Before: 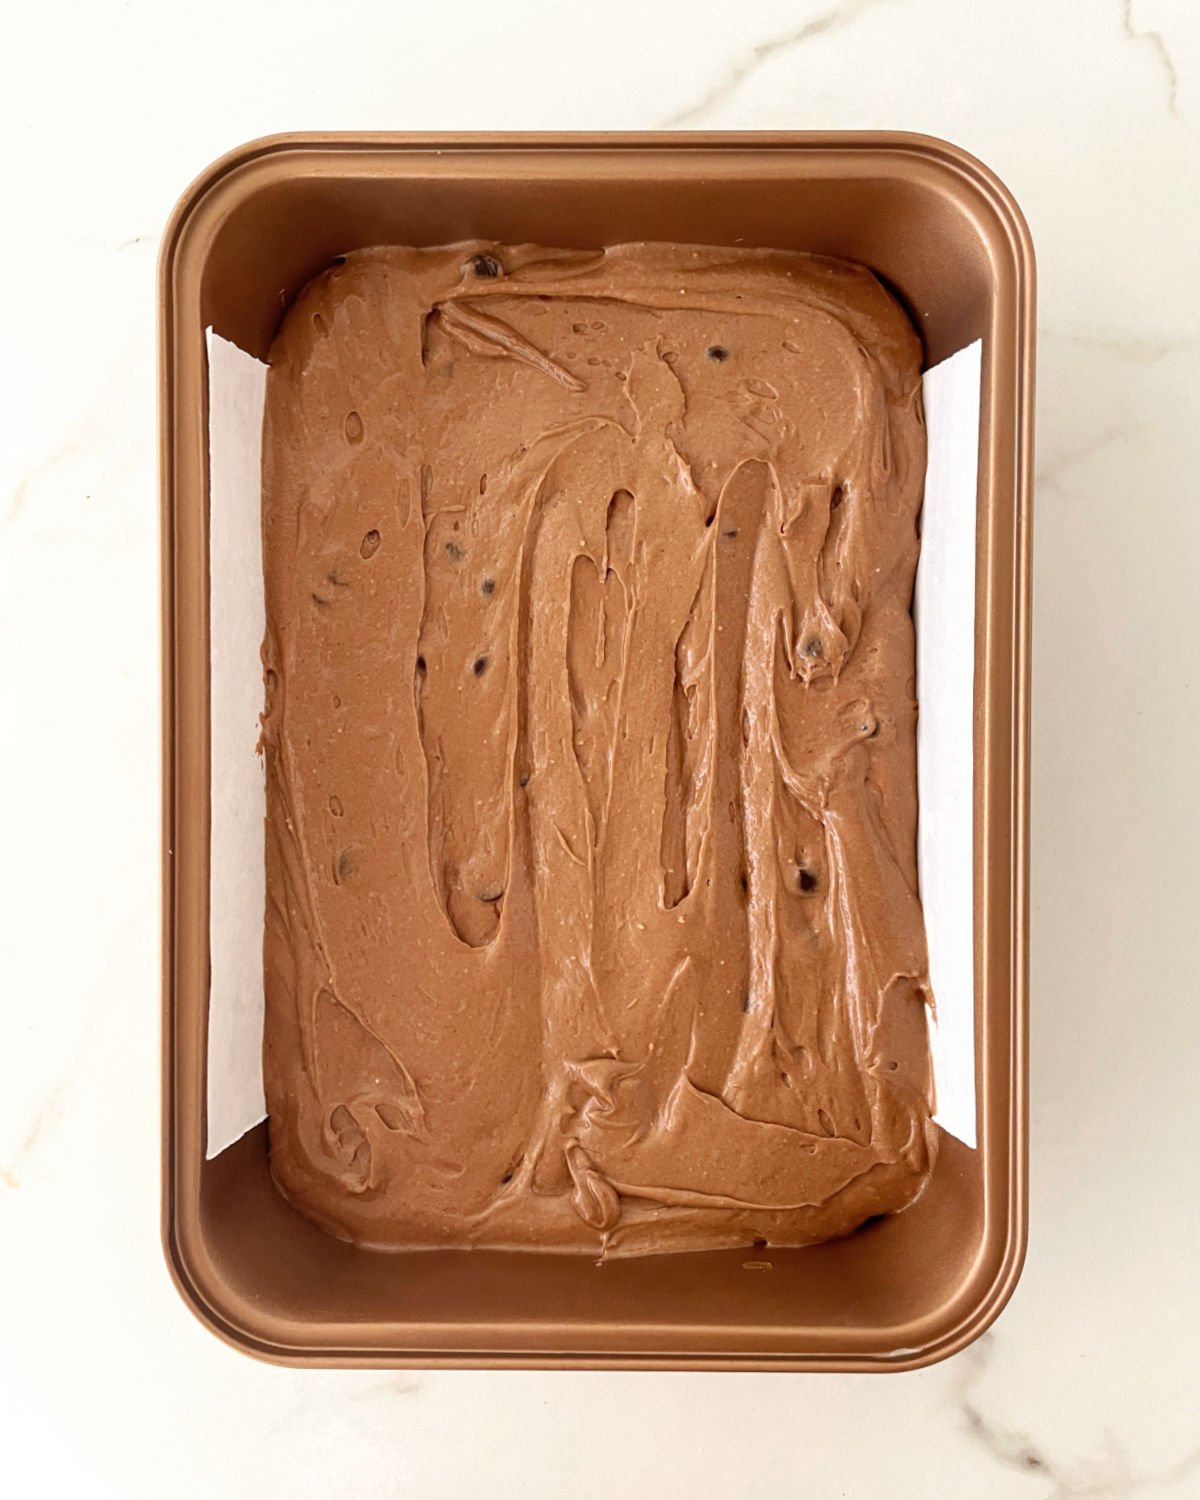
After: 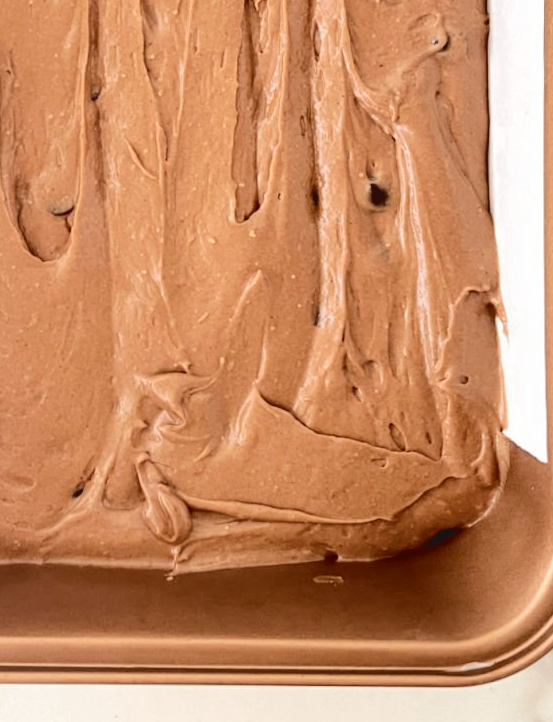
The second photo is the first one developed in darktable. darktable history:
tone curve: curves: ch0 [(0, 0) (0.003, 0.058) (0.011, 0.061) (0.025, 0.065) (0.044, 0.076) (0.069, 0.083) (0.1, 0.09) (0.136, 0.102) (0.177, 0.145) (0.224, 0.196) (0.277, 0.278) (0.335, 0.375) (0.399, 0.486) (0.468, 0.578) (0.543, 0.651) (0.623, 0.717) (0.709, 0.783) (0.801, 0.838) (0.898, 0.91) (1, 1)], color space Lab, independent channels, preserve colors none
crop: left 35.786%, top 45.772%, right 18.085%, bottom 6.058%
